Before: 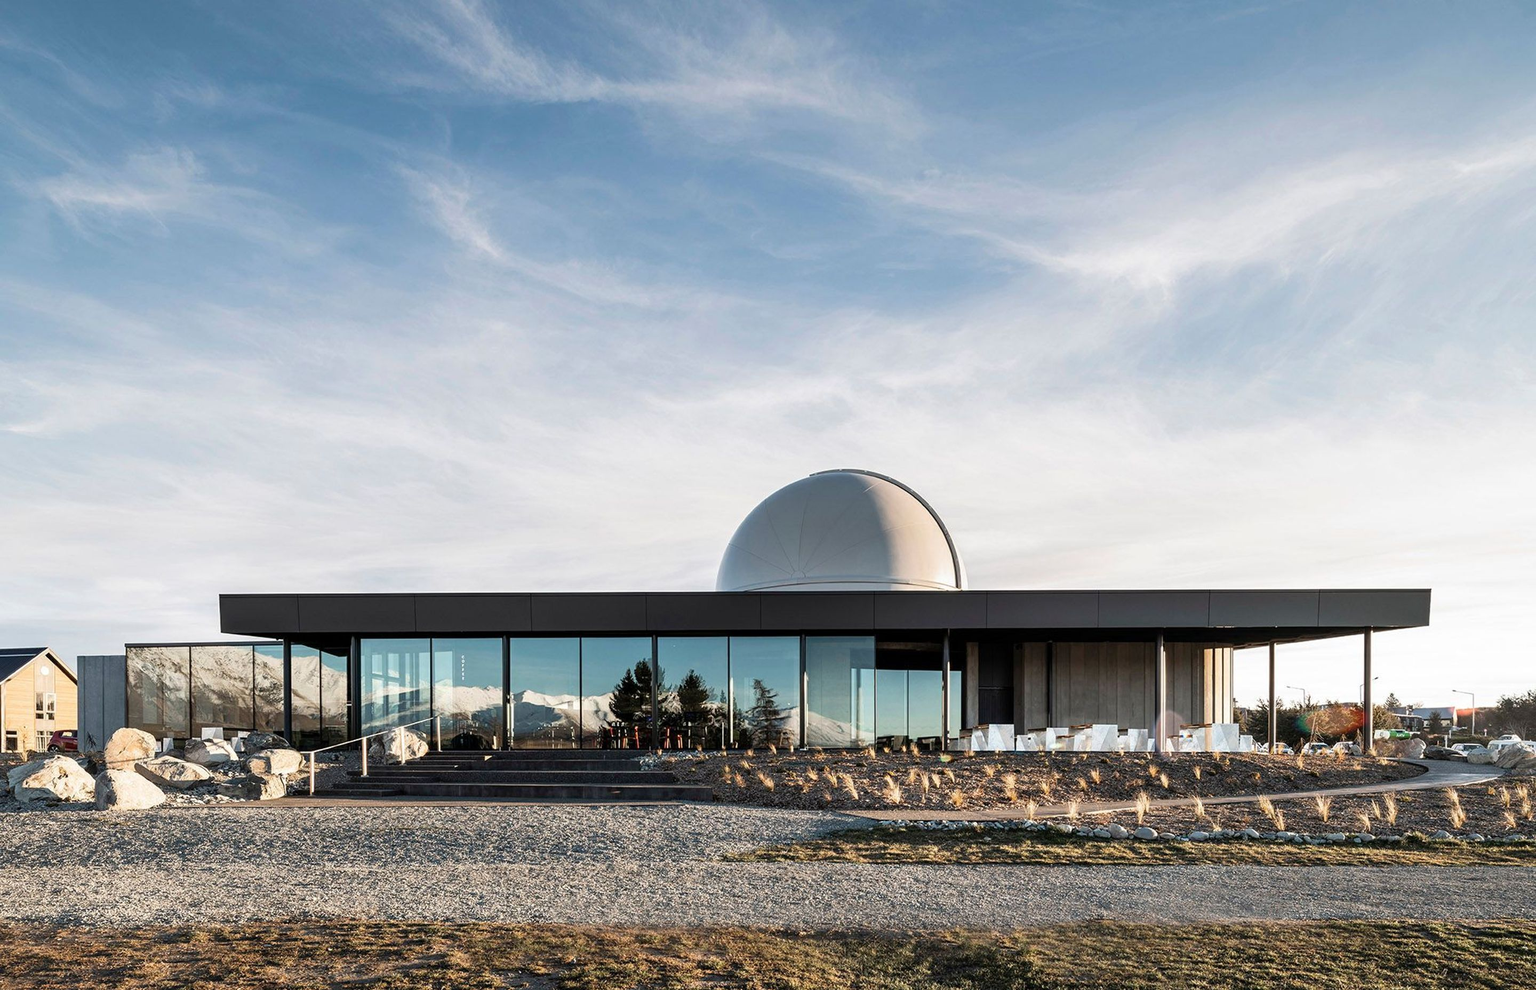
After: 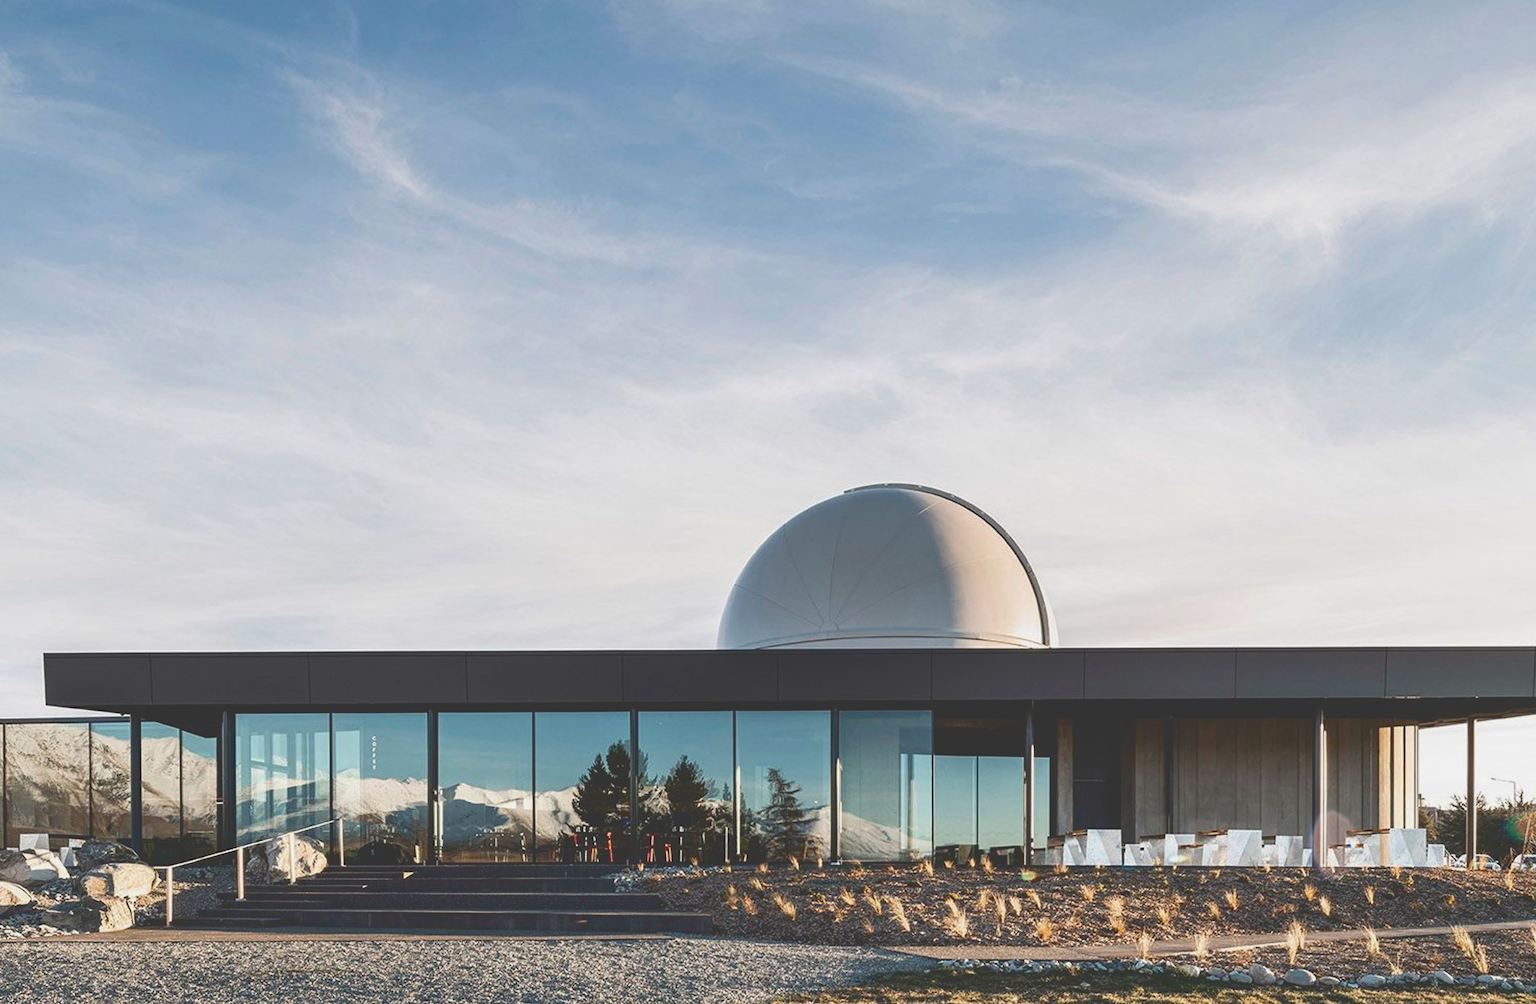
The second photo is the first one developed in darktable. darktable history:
tone curve: curves: ch0 [(0, 0.211) (0.15, 0.25) (1, 0.953)], color space Lab, independent channels, preserve colors none
crop and rotate: left 12.216%, top 11.395%, right 14.027%, bottom 13.756%
